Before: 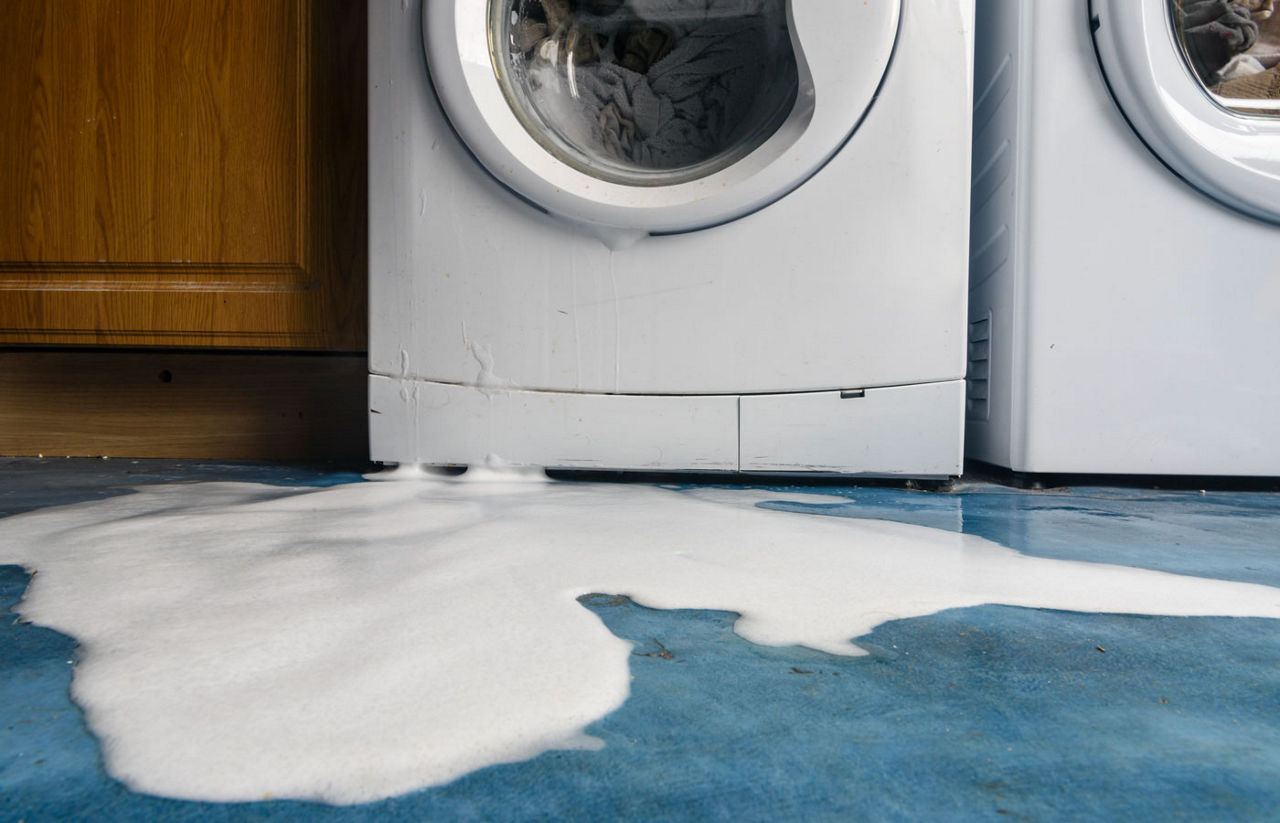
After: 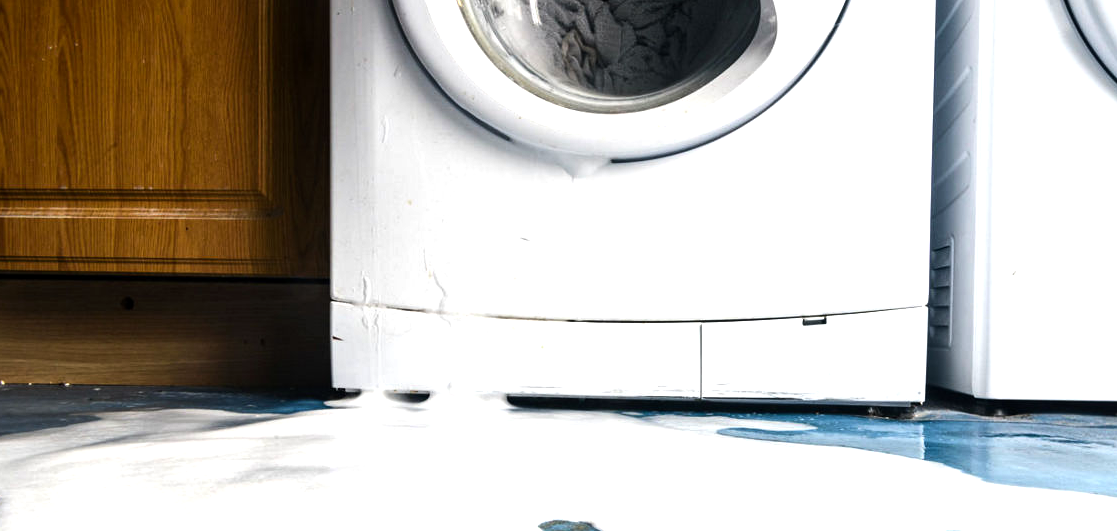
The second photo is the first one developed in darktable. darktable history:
exposure: black level correction 0.001, exposure 0.5 EV, compensate exposure bias true, compensate highlight preservation false
crop: left 3.015%, top 8.969%, right 9.647%, bottom 26.457%
tone equalizer: -8 EV -0.75 EV, -7 EV -0.7 EV, -6 EV -0.6 EV, -5 EV -0.4 EV, -3 EV 0.4 EV, -2 EV 0.6 EV, -1 EV 0.7 EV, +0 EV 0.75 EV, edges refinement/feathering 500, mask exposure compensation -1.57 EV, preserve details no
